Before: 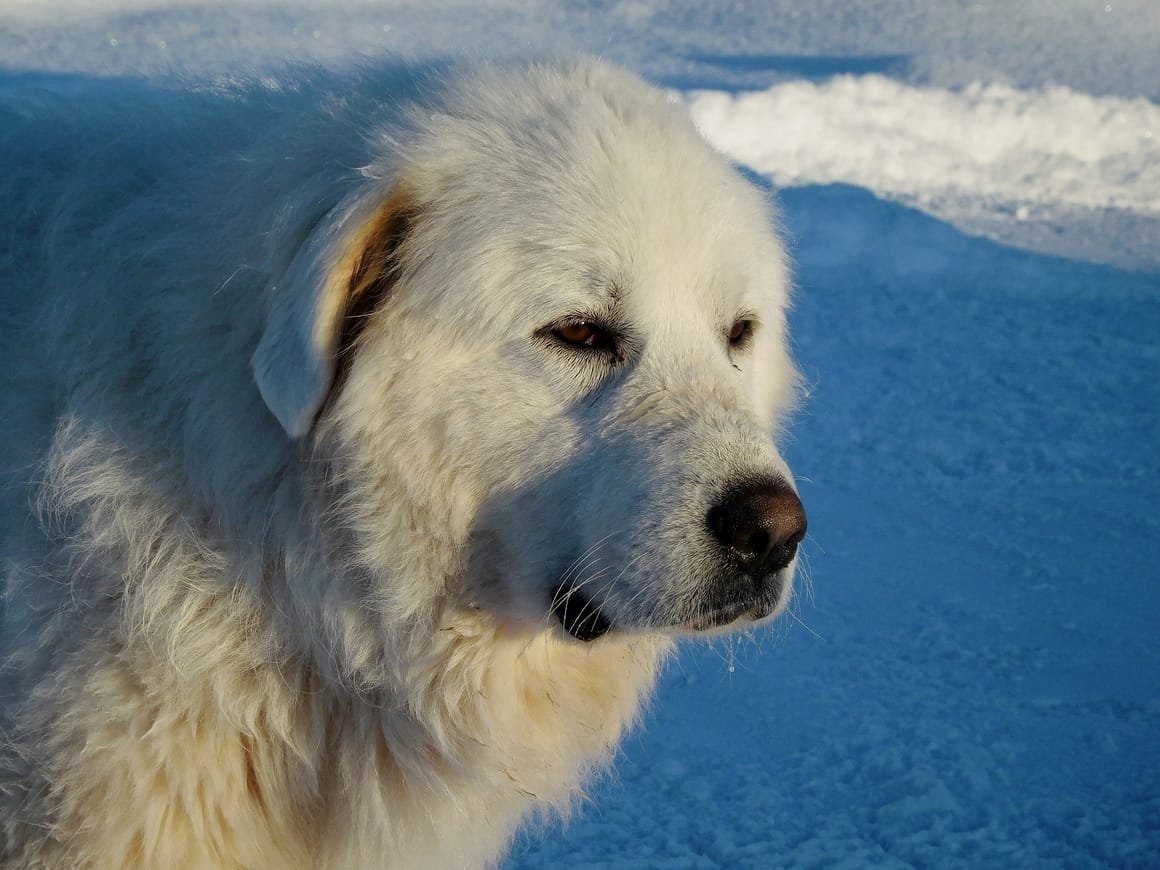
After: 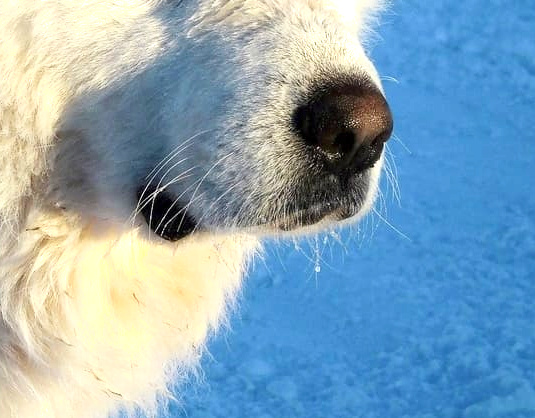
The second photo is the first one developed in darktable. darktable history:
crop: left 35.715%, top 46.026%, right 18.092%, bottom 5.891%
shadows and highlights: shadows -1.62, highlights 39.78
exposure: exposure 1.212 EV, compensate highlight preservation false
